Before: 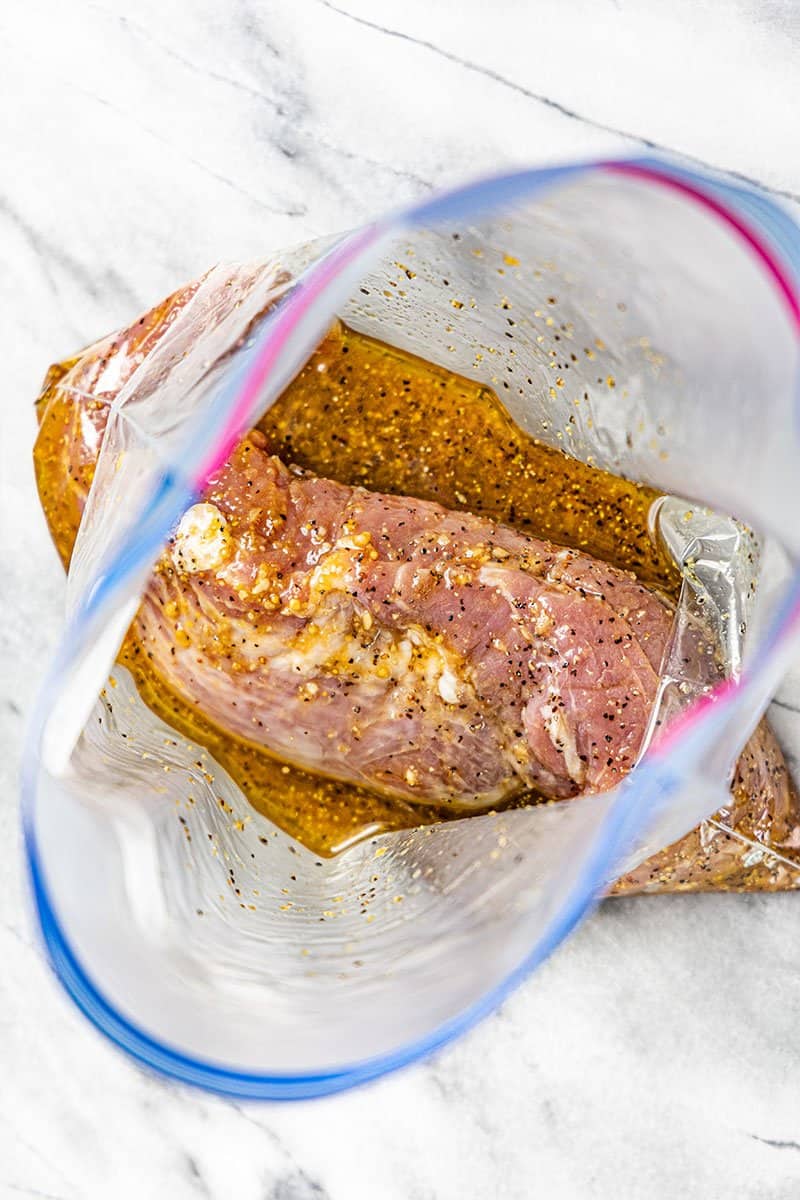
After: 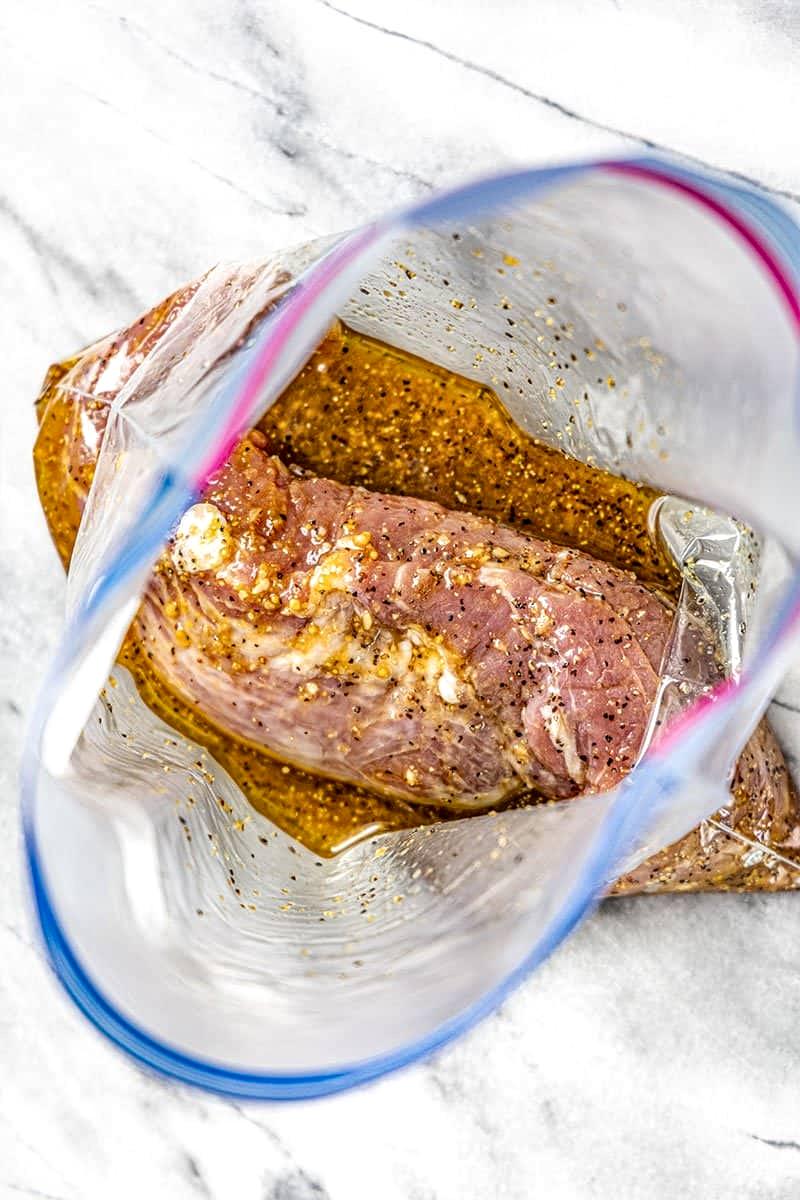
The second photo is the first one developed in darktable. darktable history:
local contrast: highlights 62%, detail 143%, midtone range 0.426
